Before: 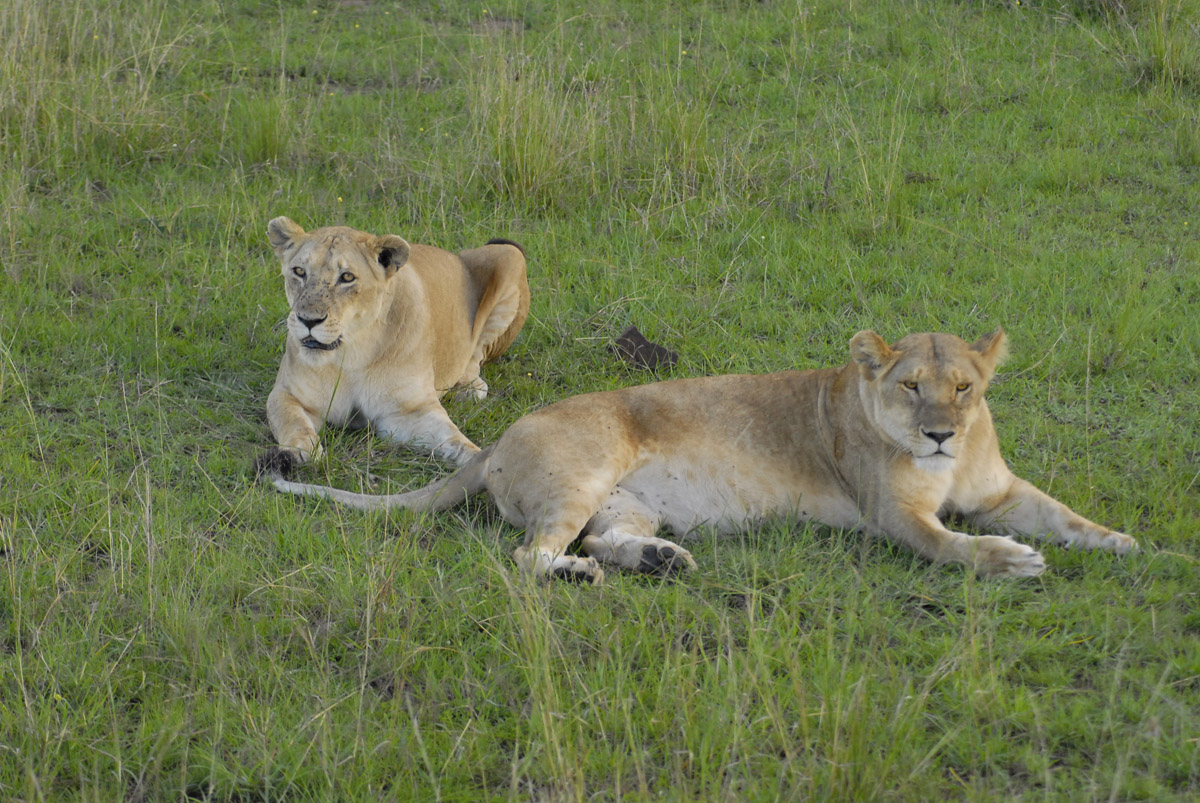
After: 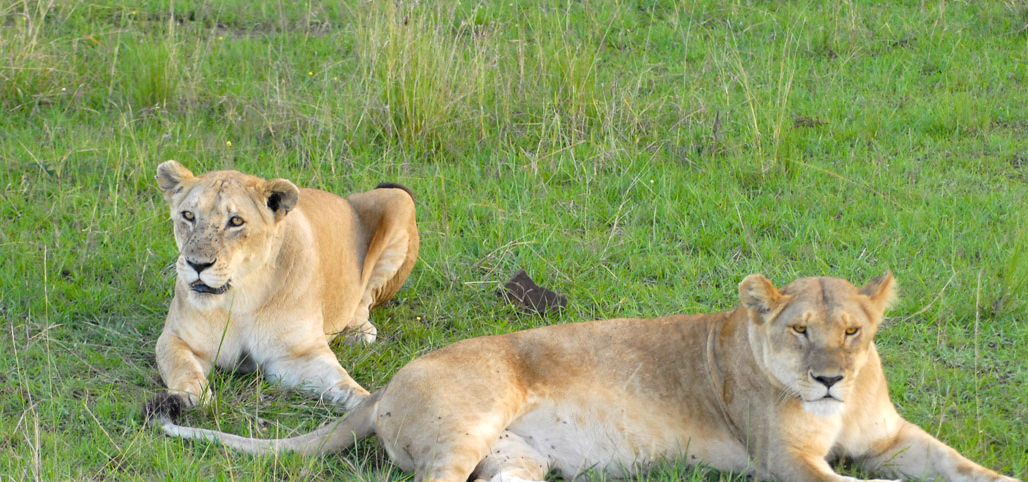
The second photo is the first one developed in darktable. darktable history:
crop and rotate: left 9.332%, top 7.194%, right 4.997%, bottom 32.741%
exposure: black level correction 0, exposure 0.695 EV, compensate highlight preservation false
